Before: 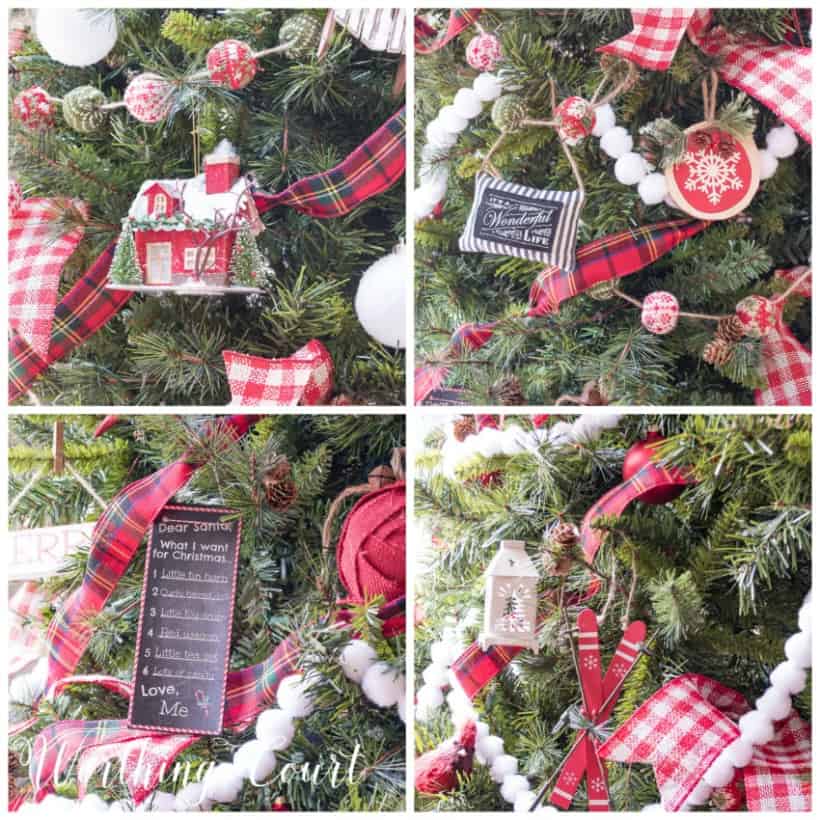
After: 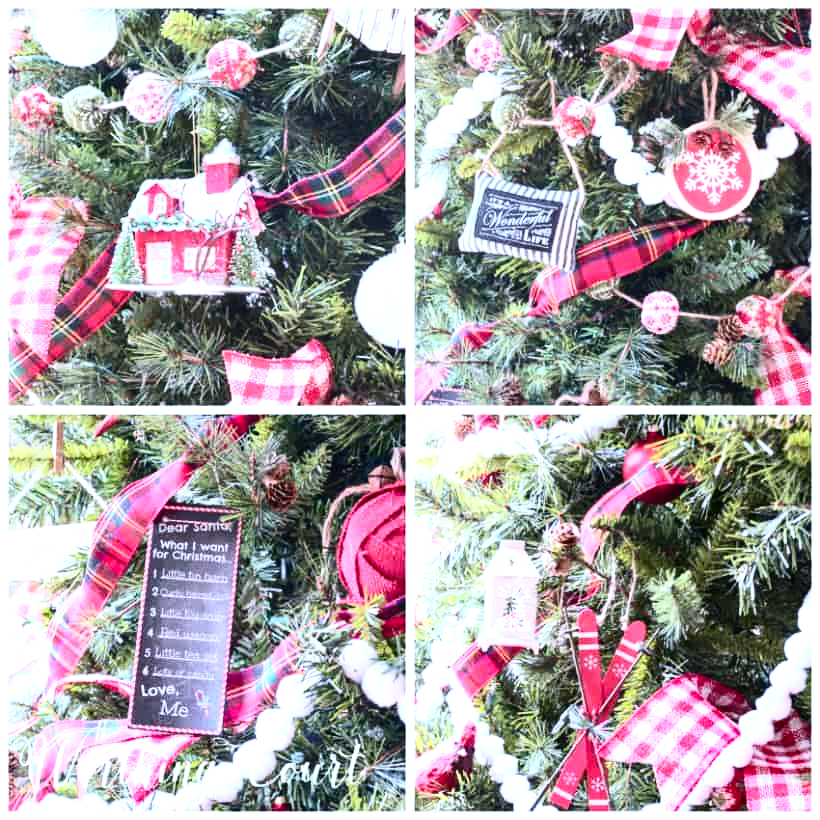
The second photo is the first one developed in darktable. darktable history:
color correction: highlights a* -2.1, highlights b* -18.23
exposure: black level correction 0, exposure 0.694 EV, compensate exposure bias true
contrast brightness saturation: contrast 0.292
color balance rgb: shadows lift › chroma 2.021%, shadows lift › hue 247.05°, perceptual saturation grading › global saturation 13.353%
